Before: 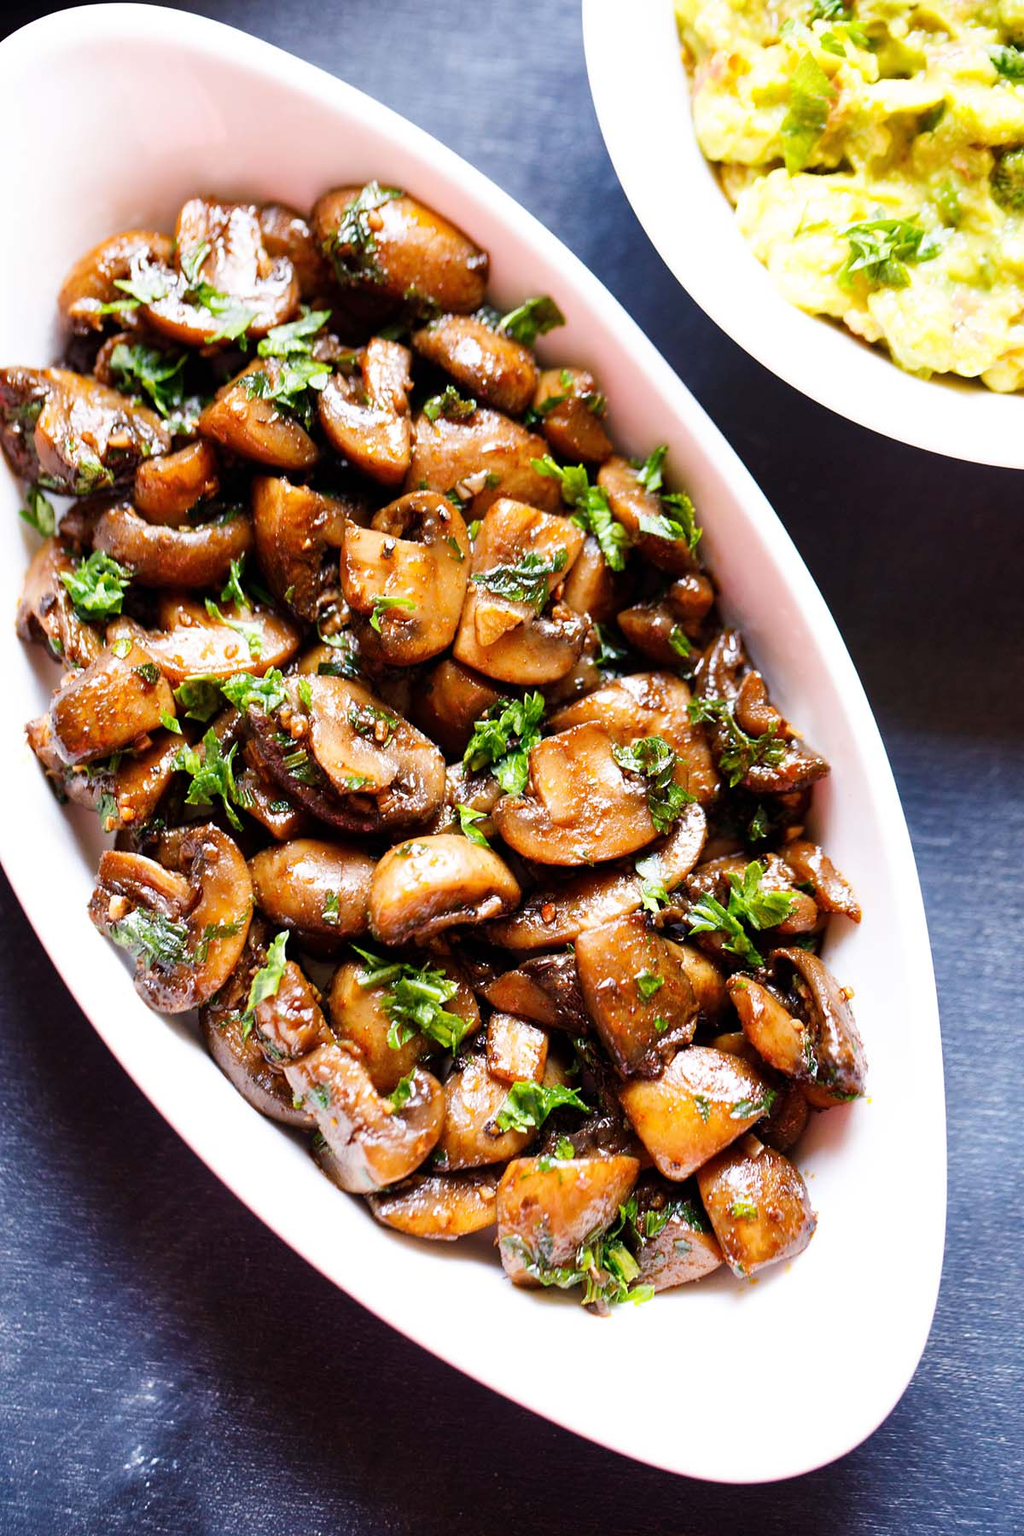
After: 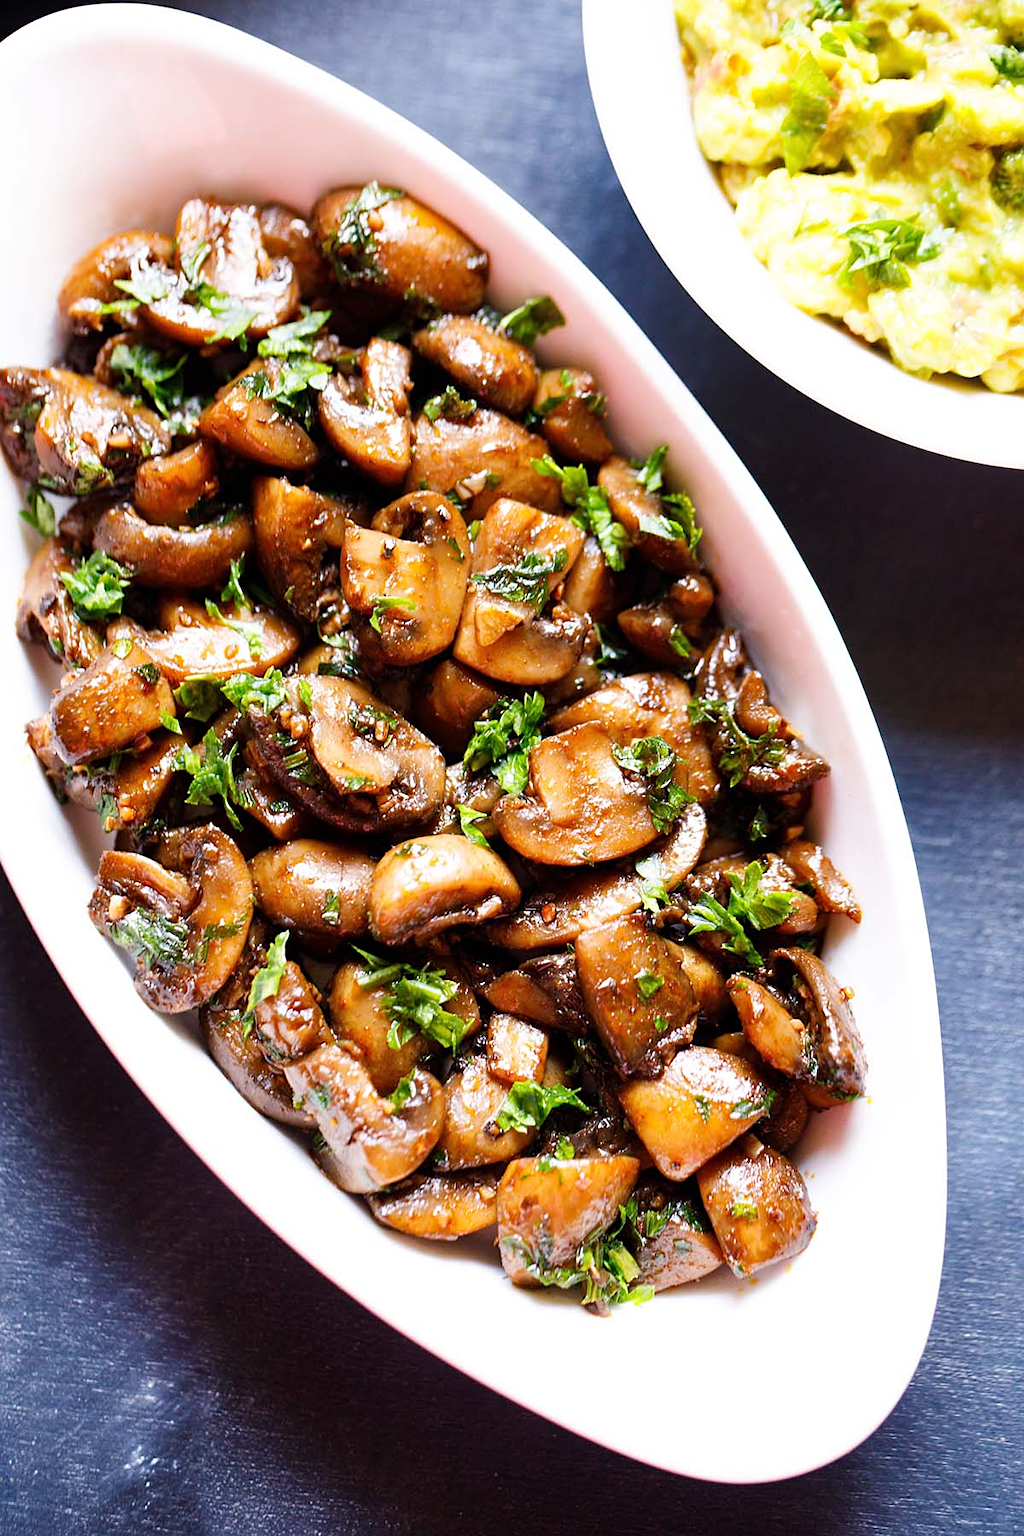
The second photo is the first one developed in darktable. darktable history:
tone equalizer: on, module defaults
sharpen: amount 0.2
